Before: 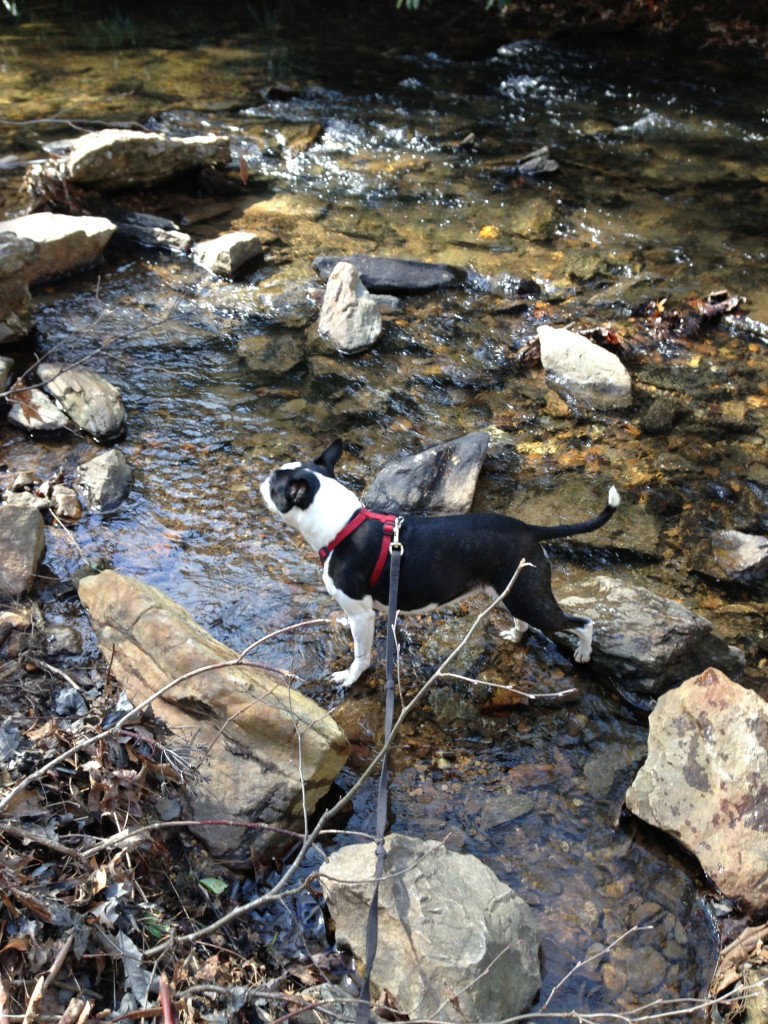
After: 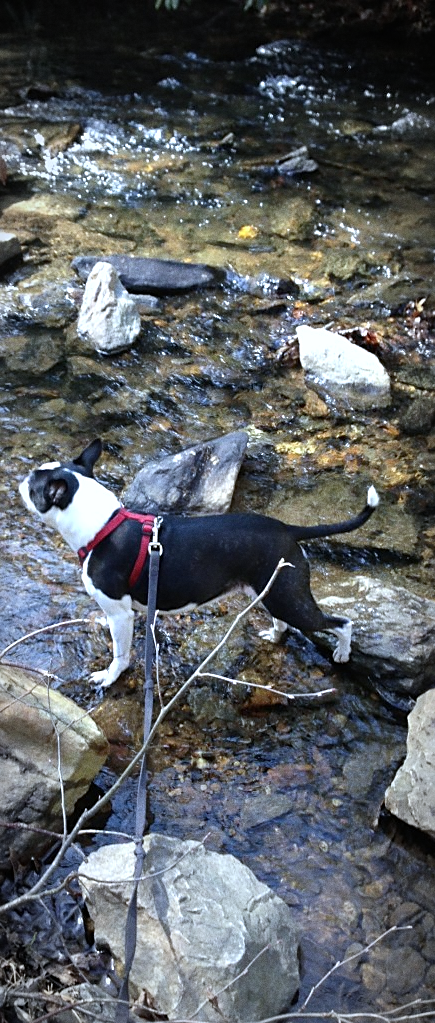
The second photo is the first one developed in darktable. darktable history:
crop: left 31.458%, top 0%, right 11.876%
white balance: red 0.926, green 1.003, blue 1.133
exposure: exposure 0.2 EV, compensate highlight preservation false
grain: coarseness 0.09 ISO
sharpen: radius 1.864, amount 0.398, threshold 1.271
vignetting: automatic ratio true
